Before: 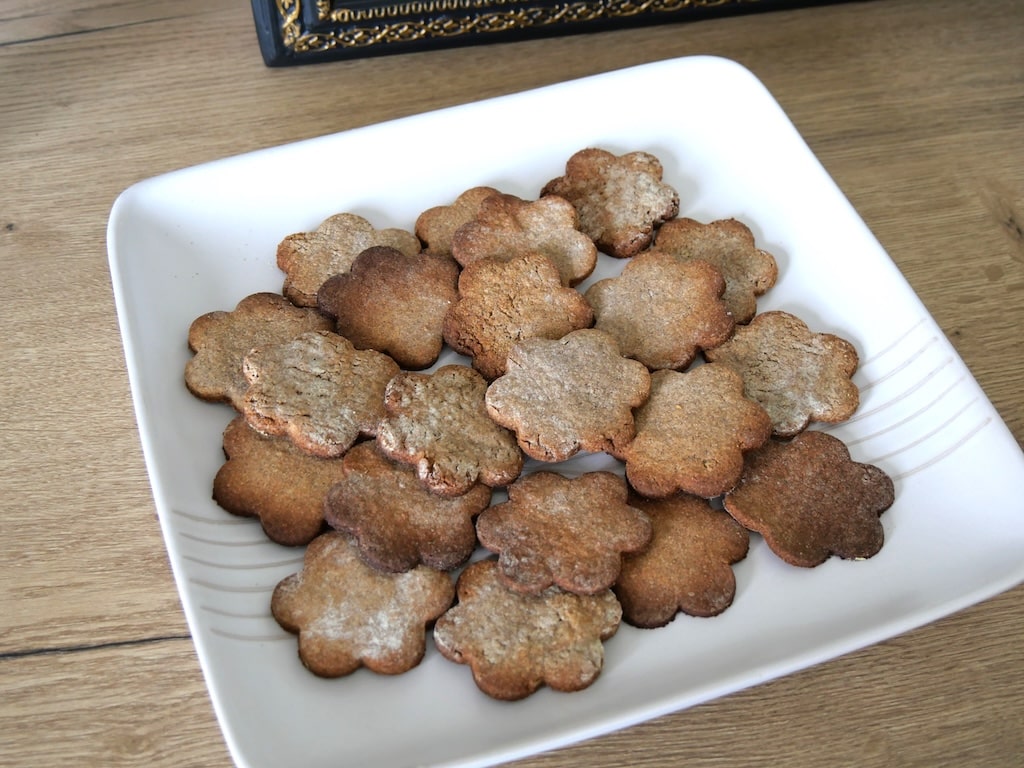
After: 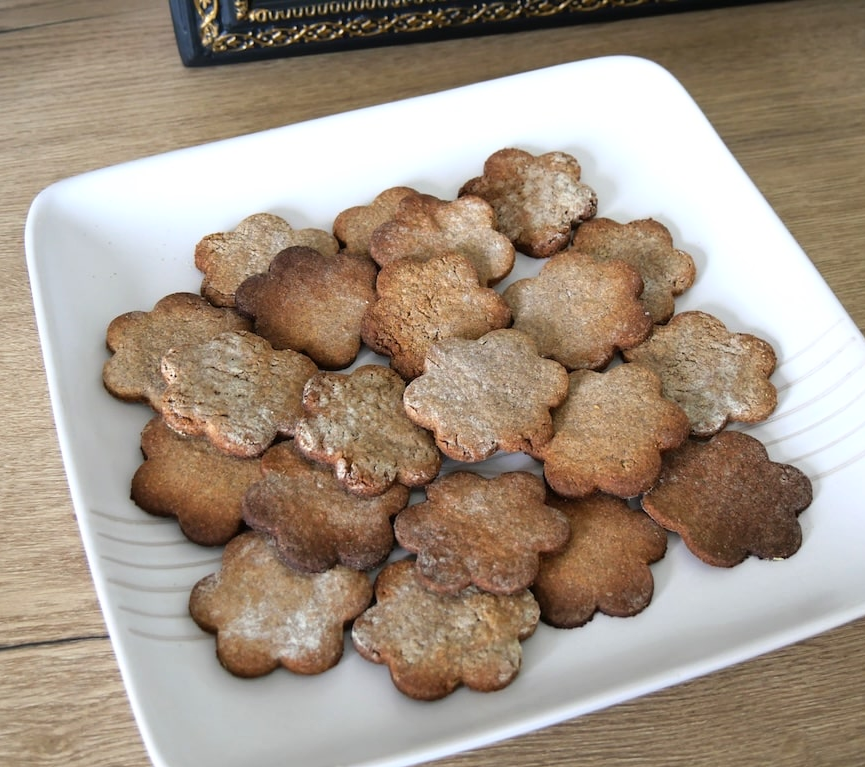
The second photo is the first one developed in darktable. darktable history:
crop: left 8.035%, right 7.439%
shadows and highlights: shadows 0.755, highlights 40.36
contrast equalizer: octaves 7, y [[0.5, 0.5, 0.478, 0.5, 0.5, 0.5], [0.5 ×6], [0.5 ×6], [0 ×6], [0 ×6]], mix 0.272
